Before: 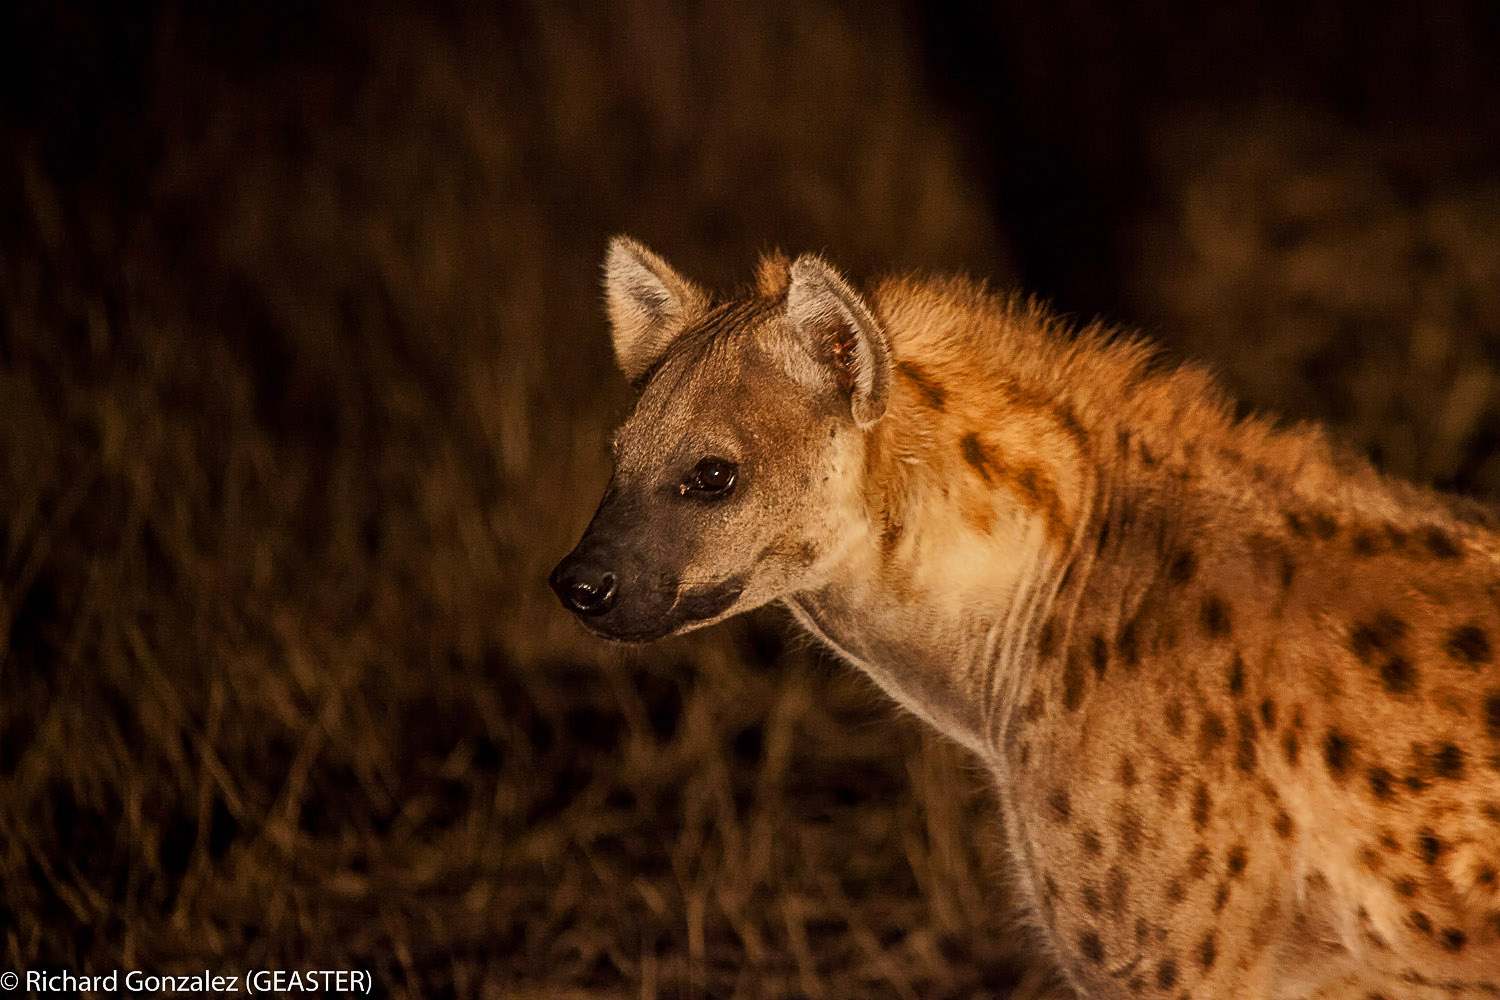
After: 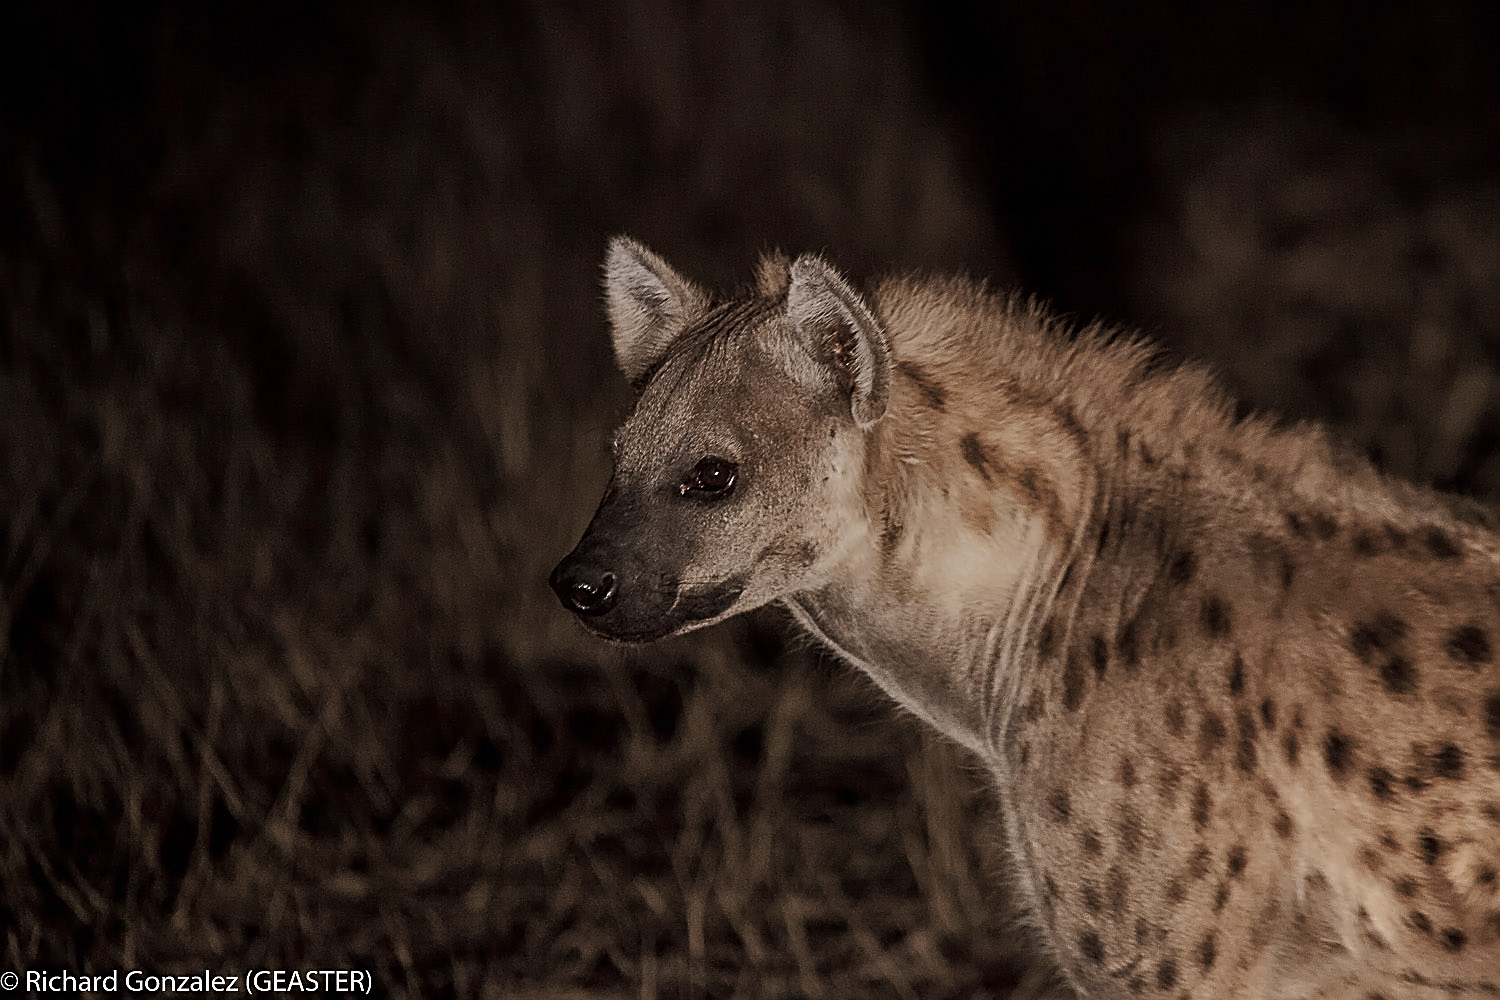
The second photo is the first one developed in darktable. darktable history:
sharpen: on, module defaults
graduated density: hue 238.83°, saturation 50%
color zones: curves: ch0 [(0, 0.6) (0.129, 0.508) (0.193, 0.483) (0.429, 0.5) (0.571, 0.5) (0.714, 0.5) (0.857, 0.5) (1, 0.6)]; ch1 [(0, 0.481) (0.112, 0.245) (0.213, 0.223) (0.429, 0.233) (0.571, 0.231) (0.683, 0.242) (0.857, 0.296) (1, 0.481)]
